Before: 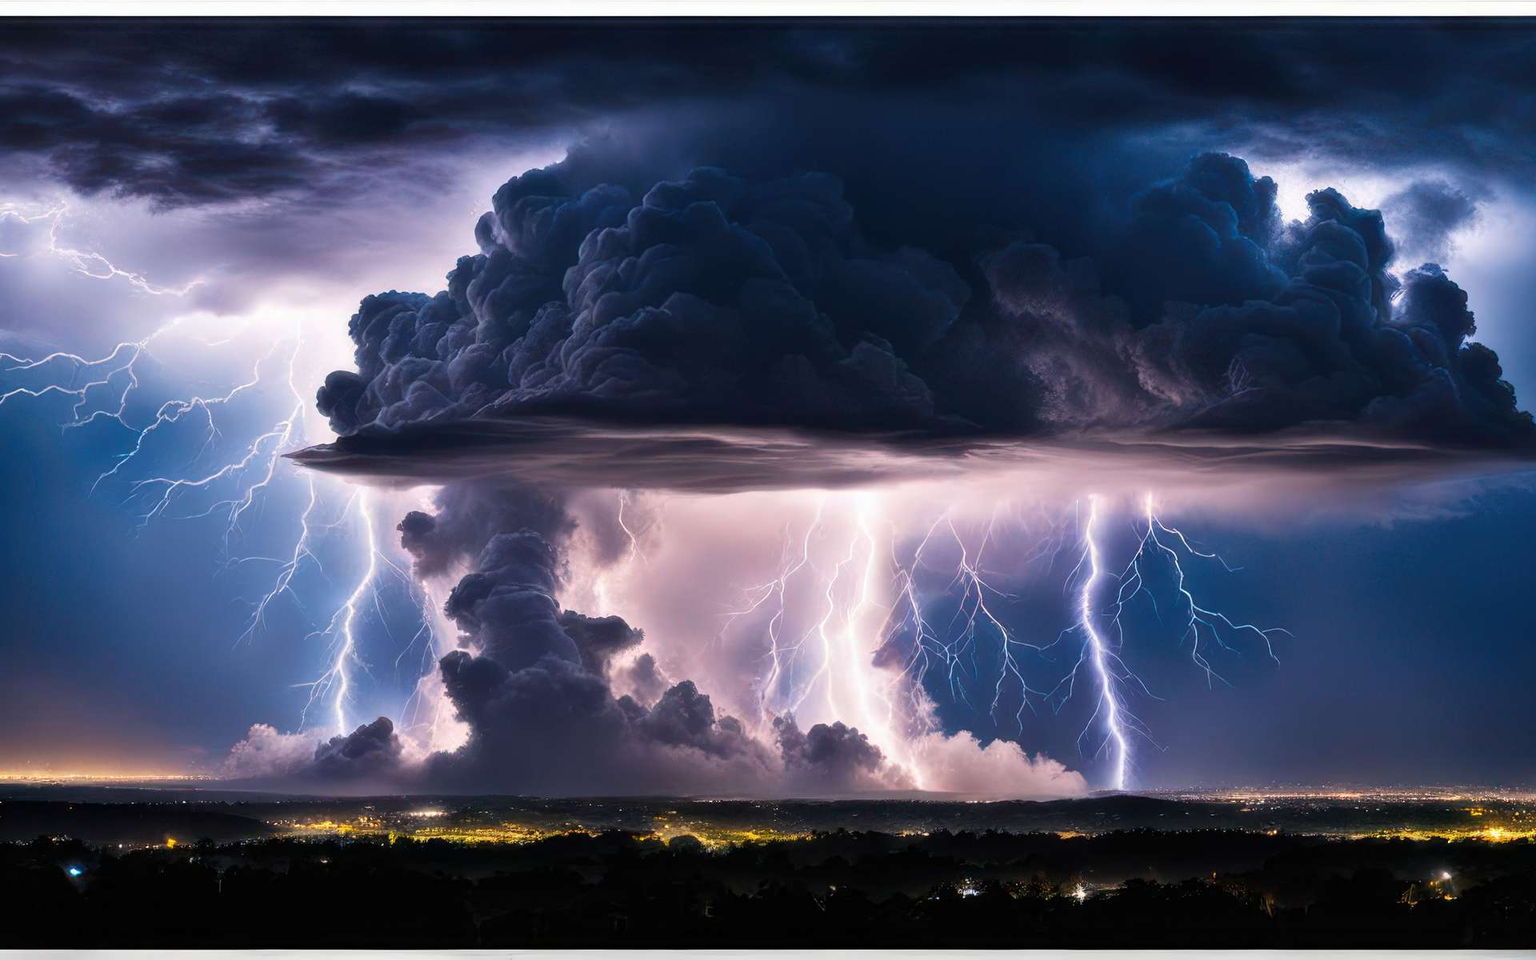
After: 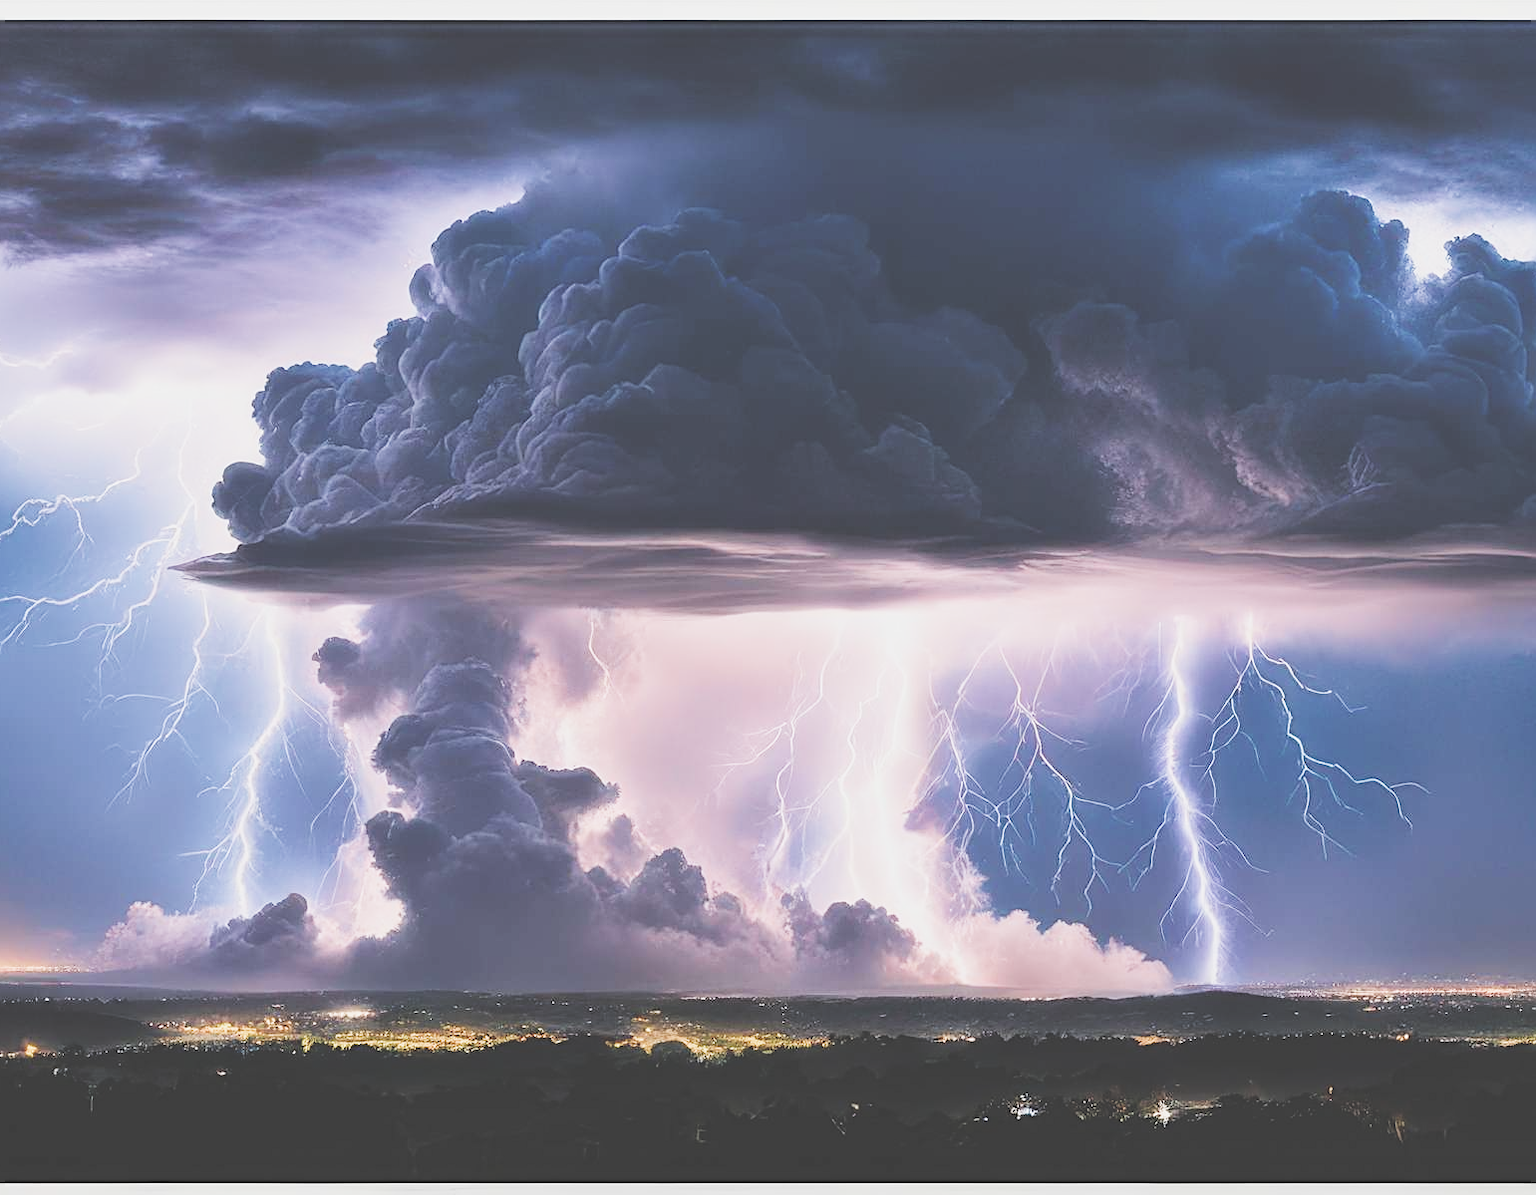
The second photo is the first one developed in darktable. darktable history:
contrast brightness saturation: saturation -0.1
sharpen: on, module defaults
exposure: black level correction -0.023, exposure 1.398 EV, compensate highlight preservation false
crop and rotate: left 9.581%, right 10.131%
filmic rgb: black relative exposure -7.13 EV, white relative exposure 5.39 EV, threshold 5.98 EV, hardness 3.02, color science v4 (2020), iterations of high-quality reconstruction 0, enable highlight reconstruction true
